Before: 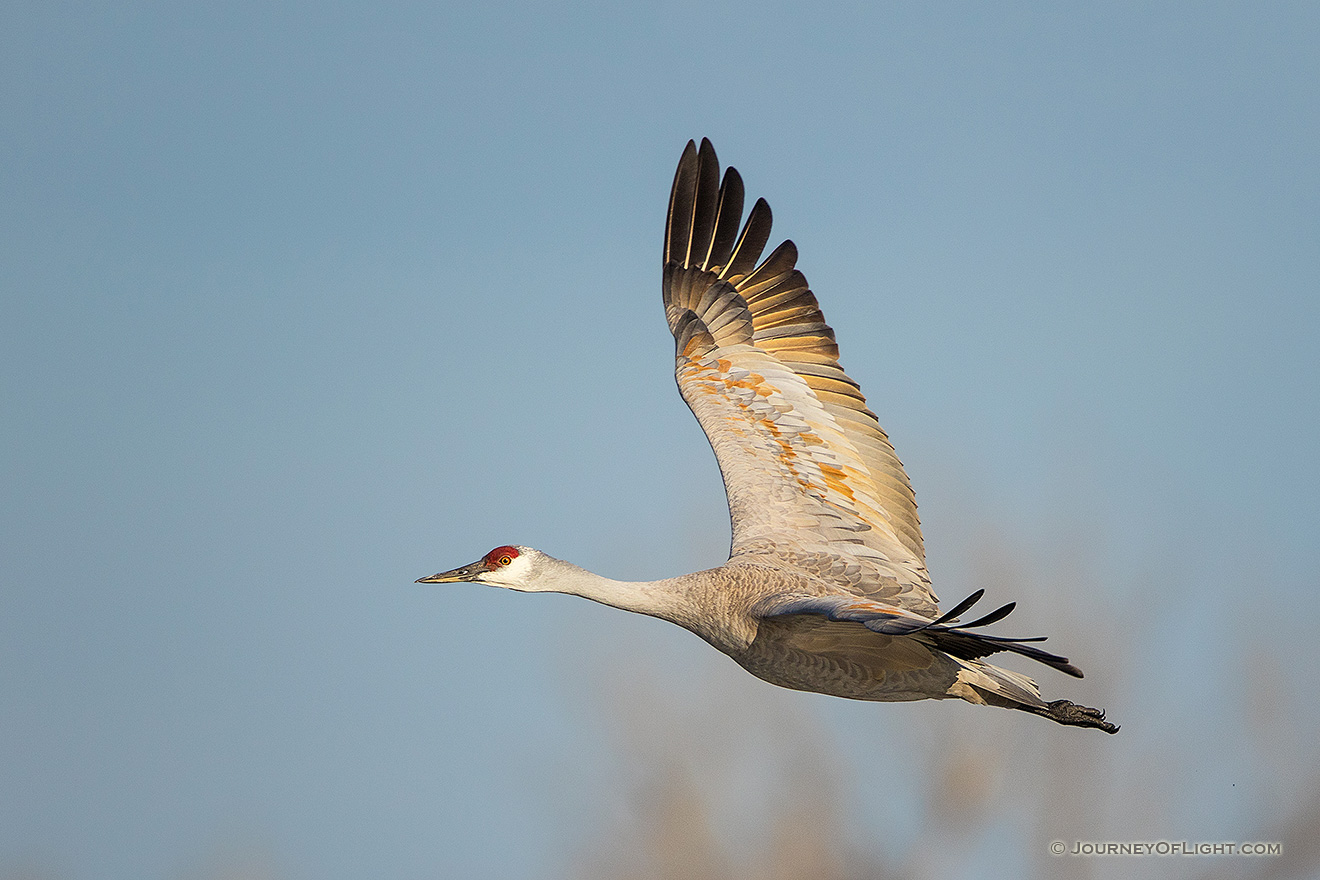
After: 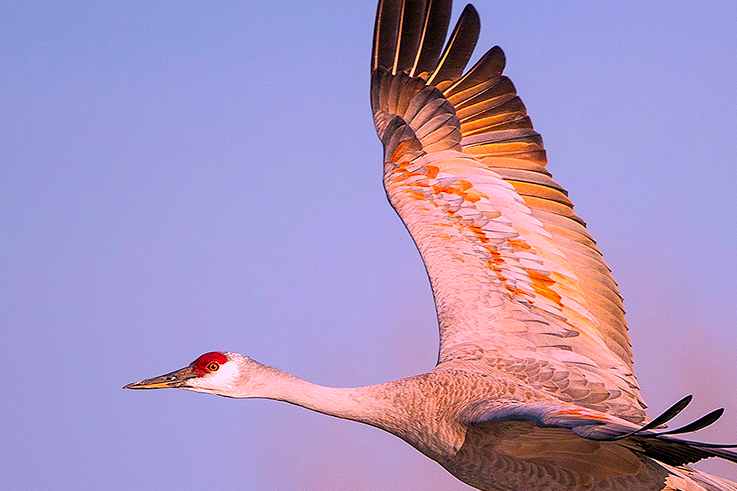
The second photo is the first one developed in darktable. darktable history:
crop and rotate: left 22.13%, top 22.054%, right 22.026%, bottom 22.102%
color correction: highlights a* 19.5, highlights b* -11.53, saturation 1.69
local contrast: highlights 100%, shadows 100%, detail 120%, midtone range 0.2
